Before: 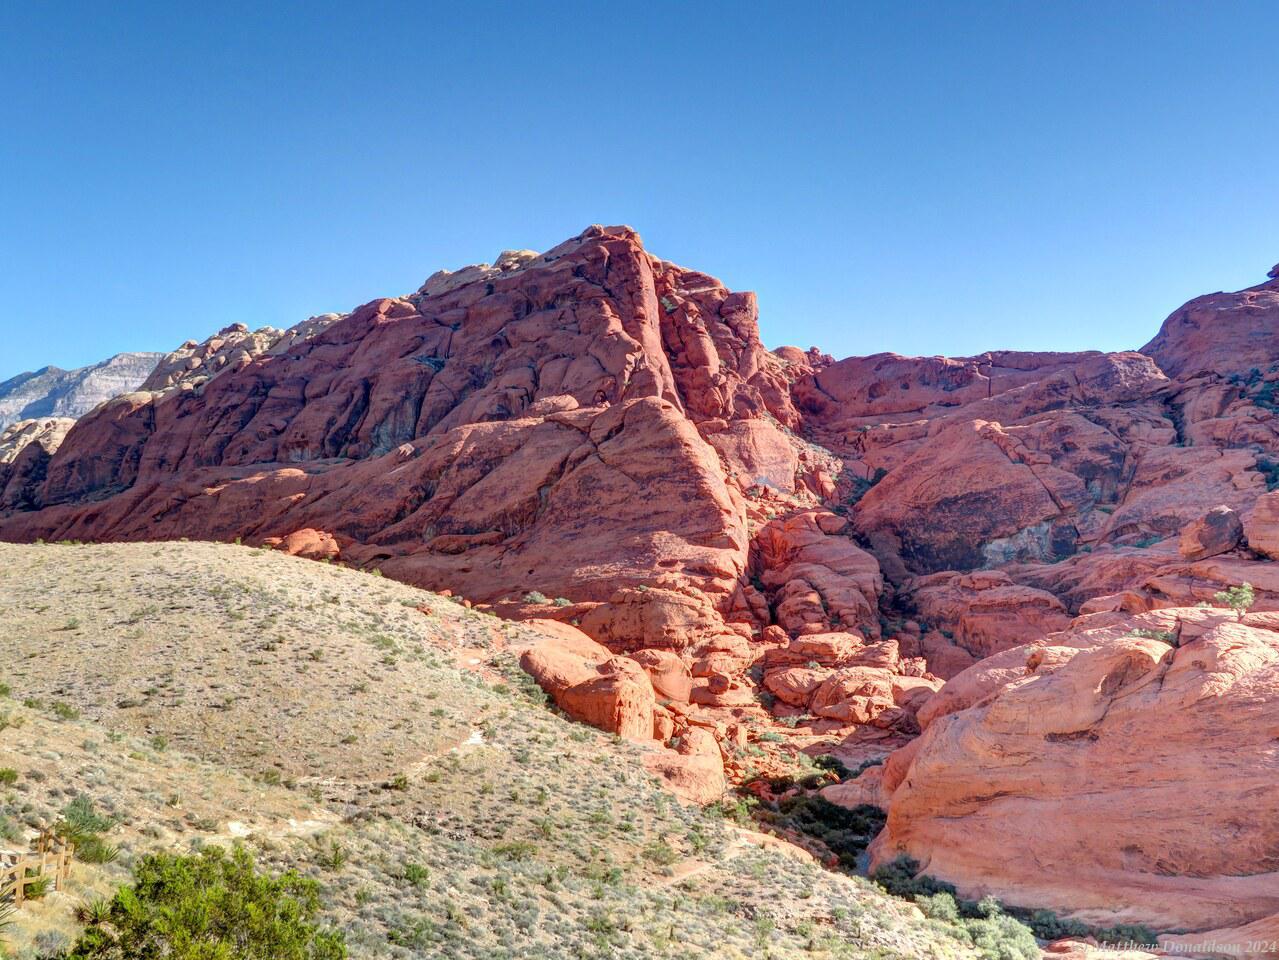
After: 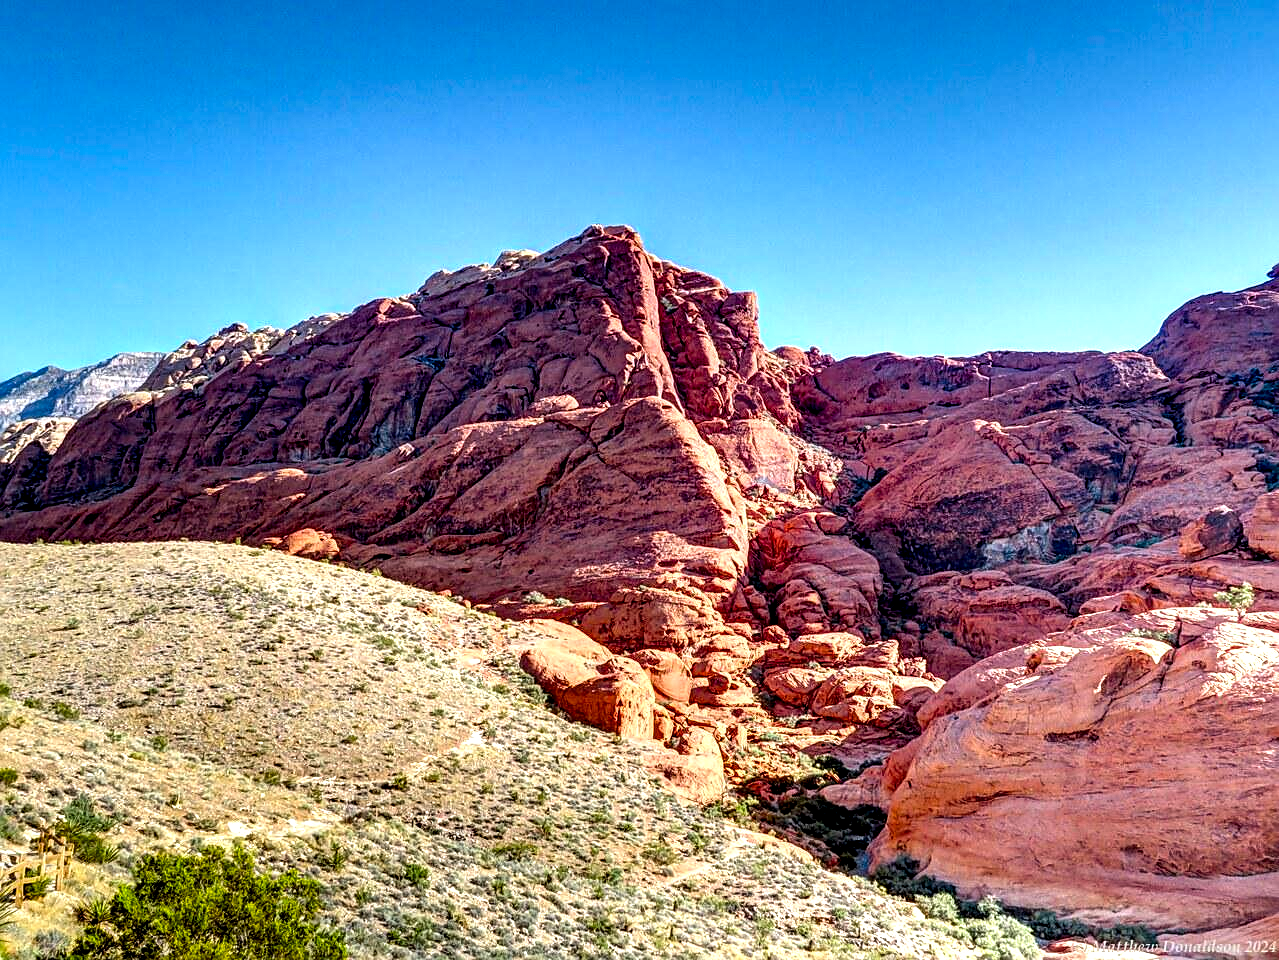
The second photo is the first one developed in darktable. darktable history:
color balance rgb: perceptual saturation grading › global saturation 30%, global vibrance 20%
local contrast: highlights 80%, shadows 57%, detail 175%, midtone range 0.602
sharpen: on, module defaults
